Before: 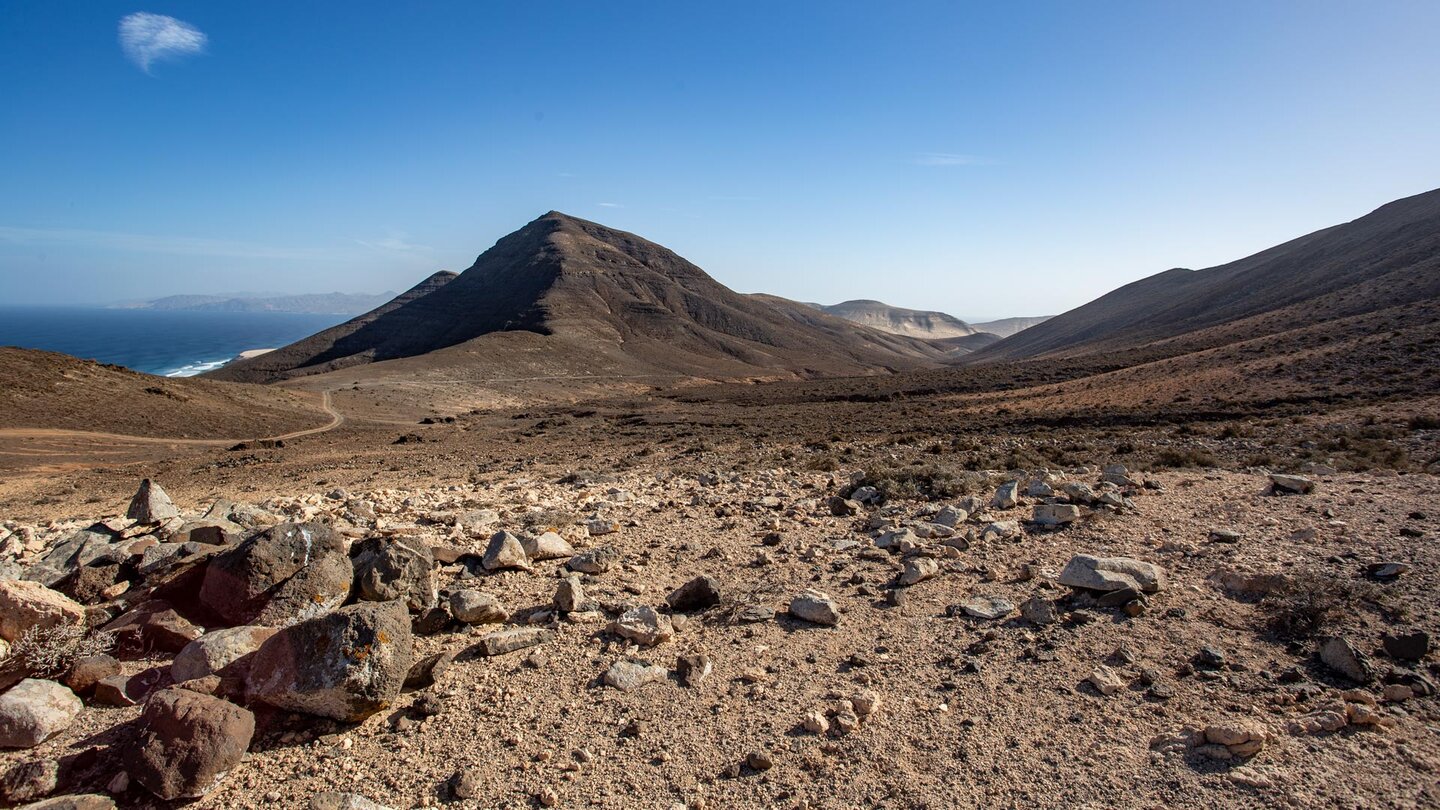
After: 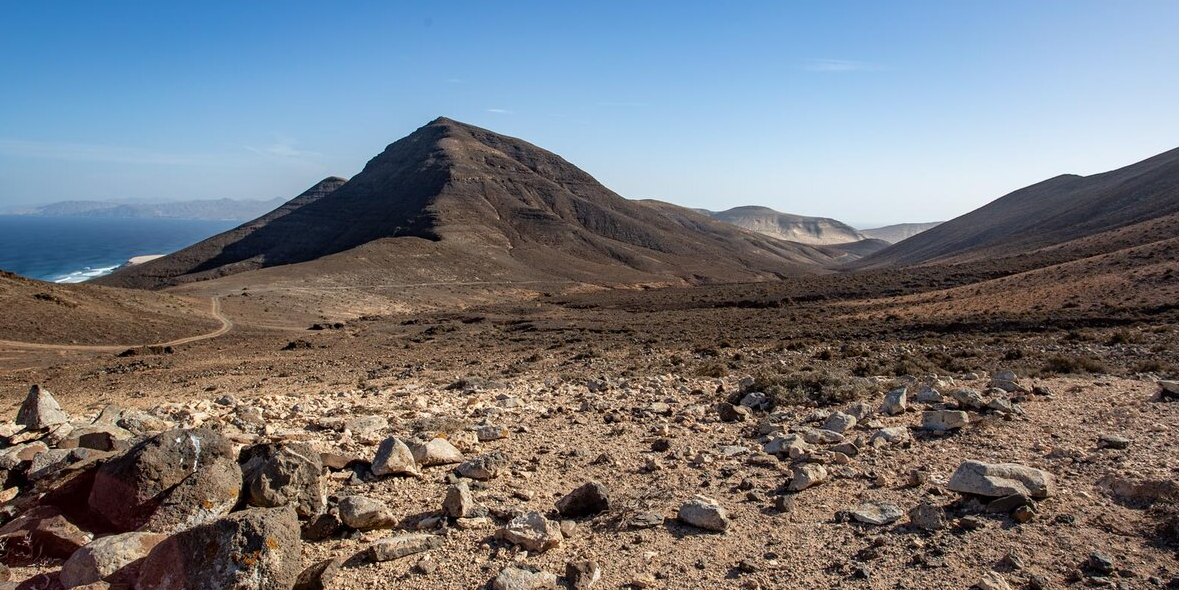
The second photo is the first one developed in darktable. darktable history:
crop: left 7.766%, top 11.607%, right 10.342%, bottom 15.441%
